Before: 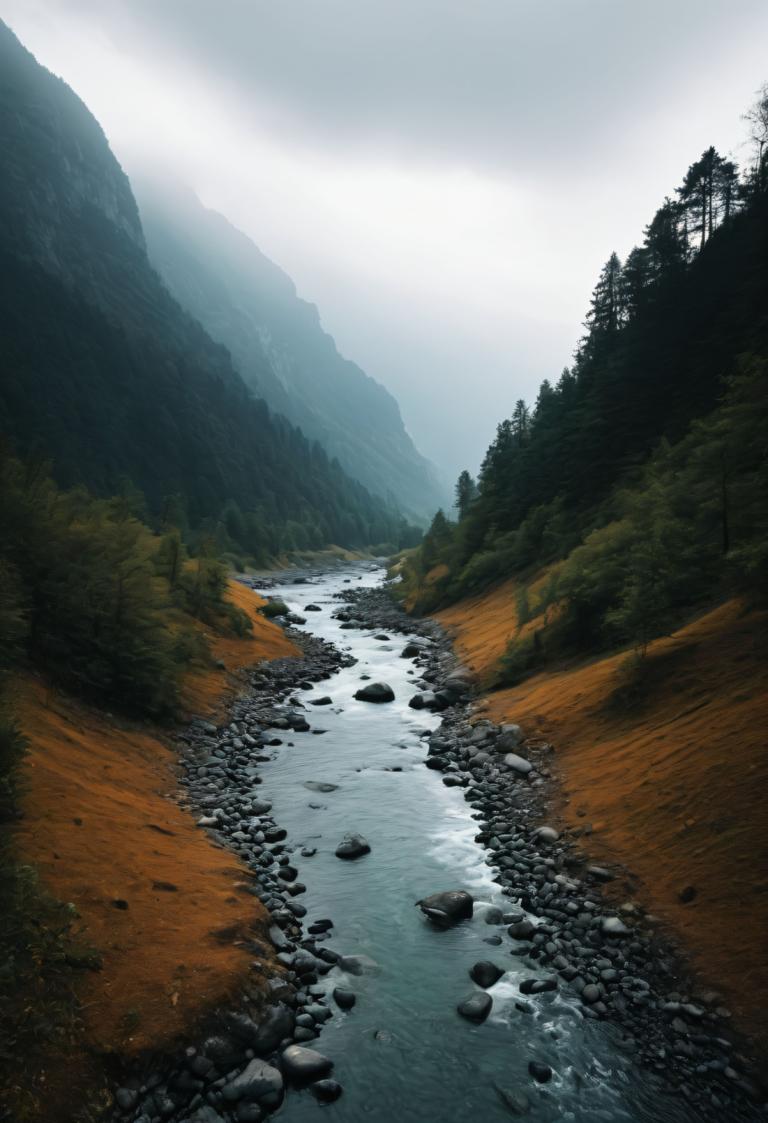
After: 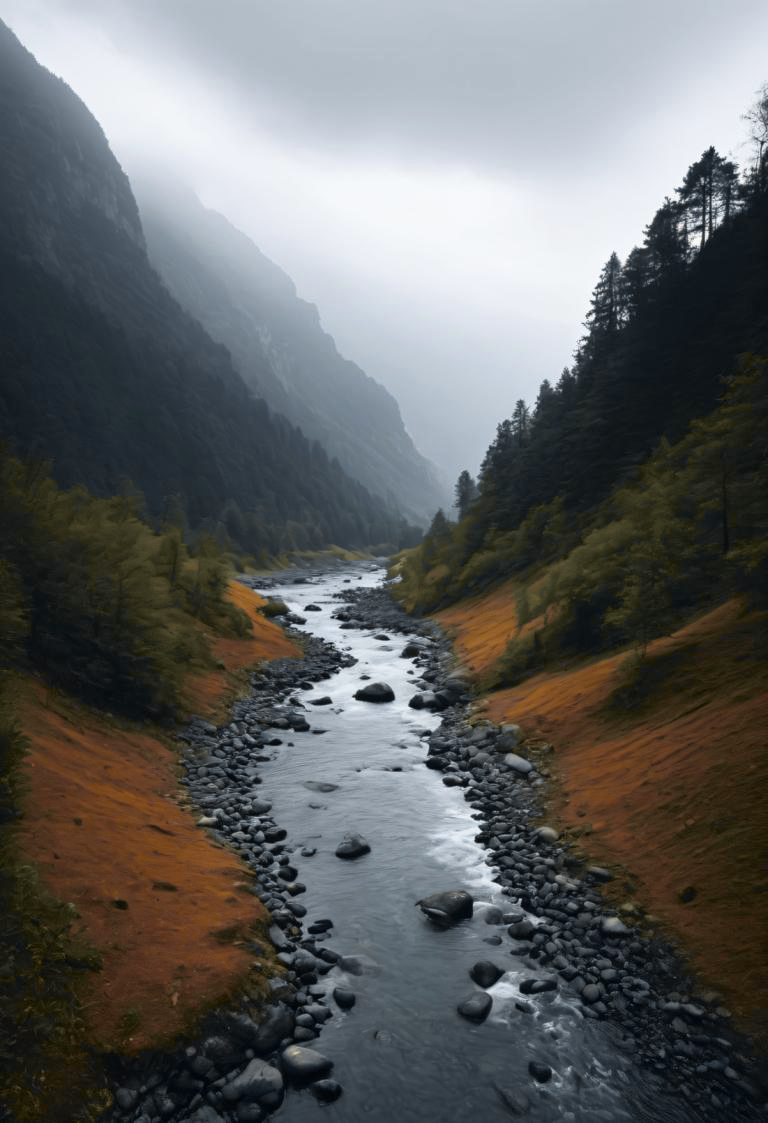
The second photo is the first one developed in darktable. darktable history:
tone curve: curves: ch0 [(0, 0) (0.15, 0.17) (0.452, 0.437) (0.611, 0.588) (0.751, 0.749) (1, 1)]; ch1 [(0, 0) (0.325, 0.327) (0.412, 0.45) (0.453, 0.484) (0.5, 0.499) (0.541, 0.55) (0.617, 0.612) (0.695, 0.697) (1, 1)]; ch2 [(0, 0) (0.386, 0.397) (0.452, 0.459) (0.505, 0.498) (0.524, 0.547) (0.574, 0.566) (0.633, 0.641) (1, 1)], color space Lab, independent channels, preserve colors none
contrast brightness saturation: saturation -0.057
